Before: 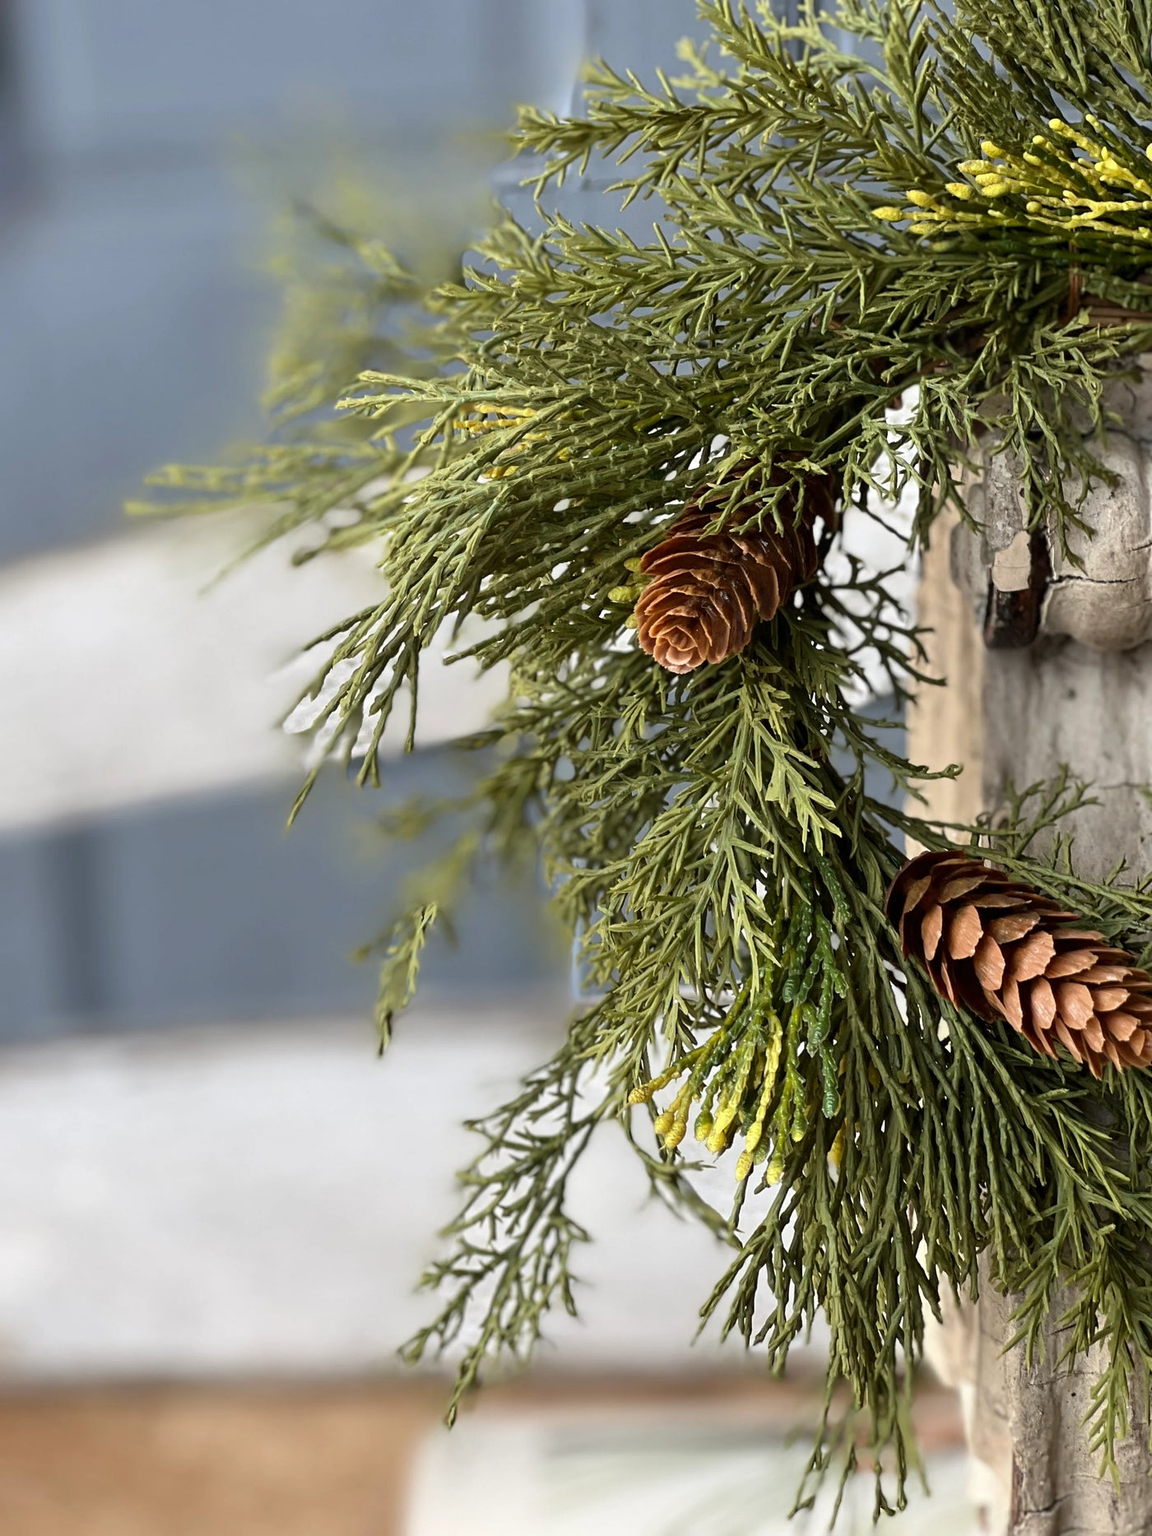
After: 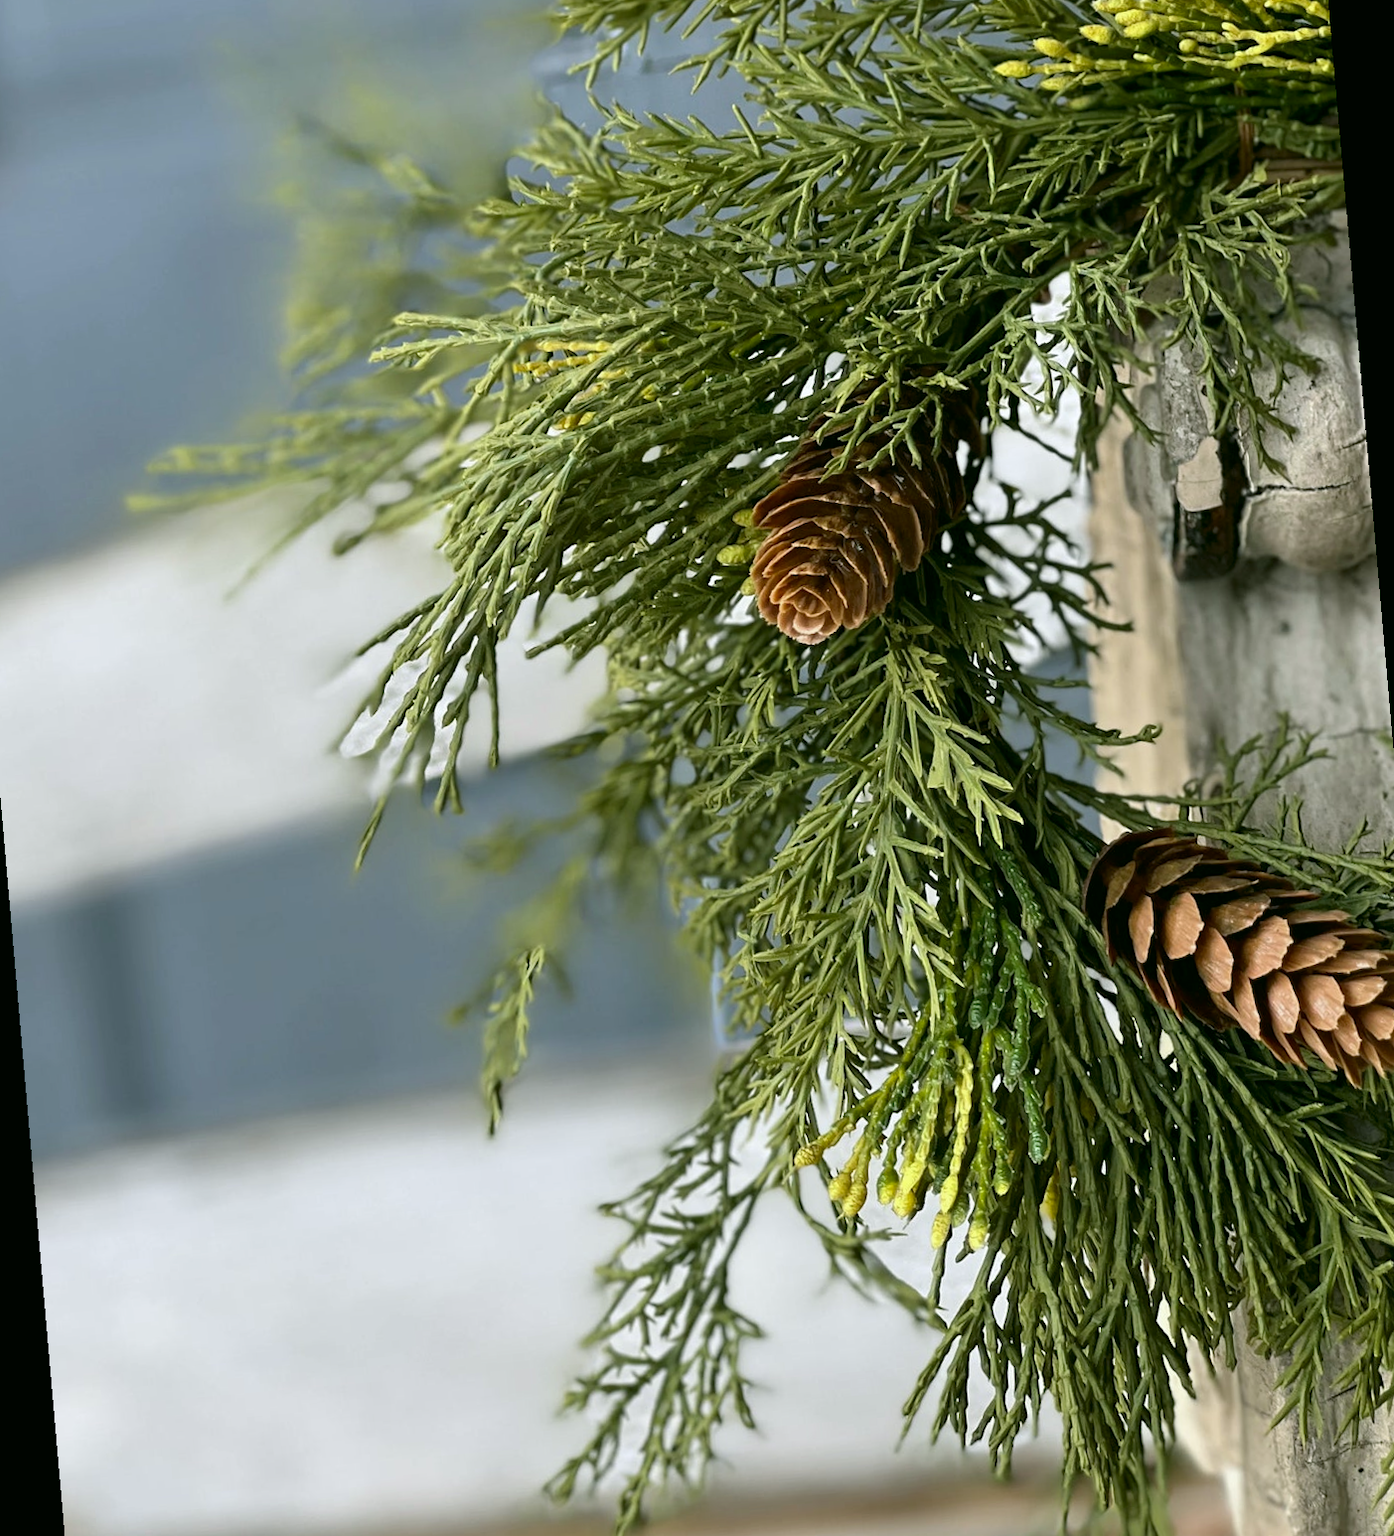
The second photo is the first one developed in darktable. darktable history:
white balance: red 0.925, blue 1.046
rotate and perspective: rotation -5°, crop left 0.05, crop right 0.952, crop top 0.11, crop bottom 0.89
color correction: highlights a* 4.02, highlights b* 4.98, shadows a* -7.55, shadows b* 4.98
